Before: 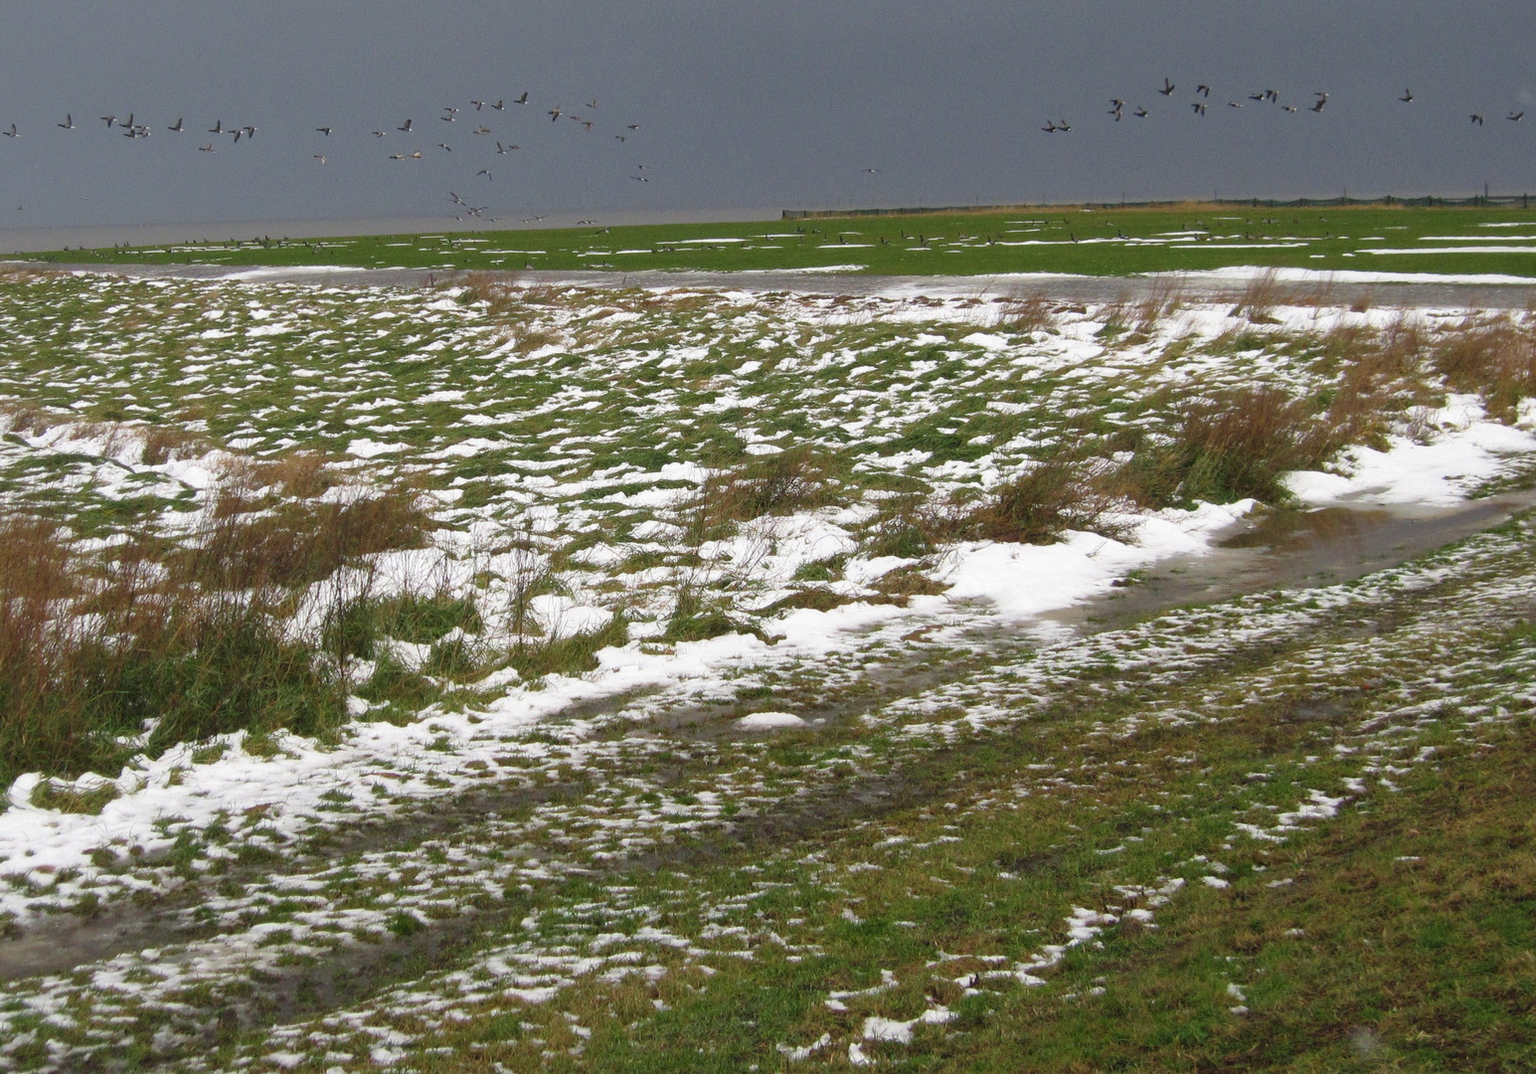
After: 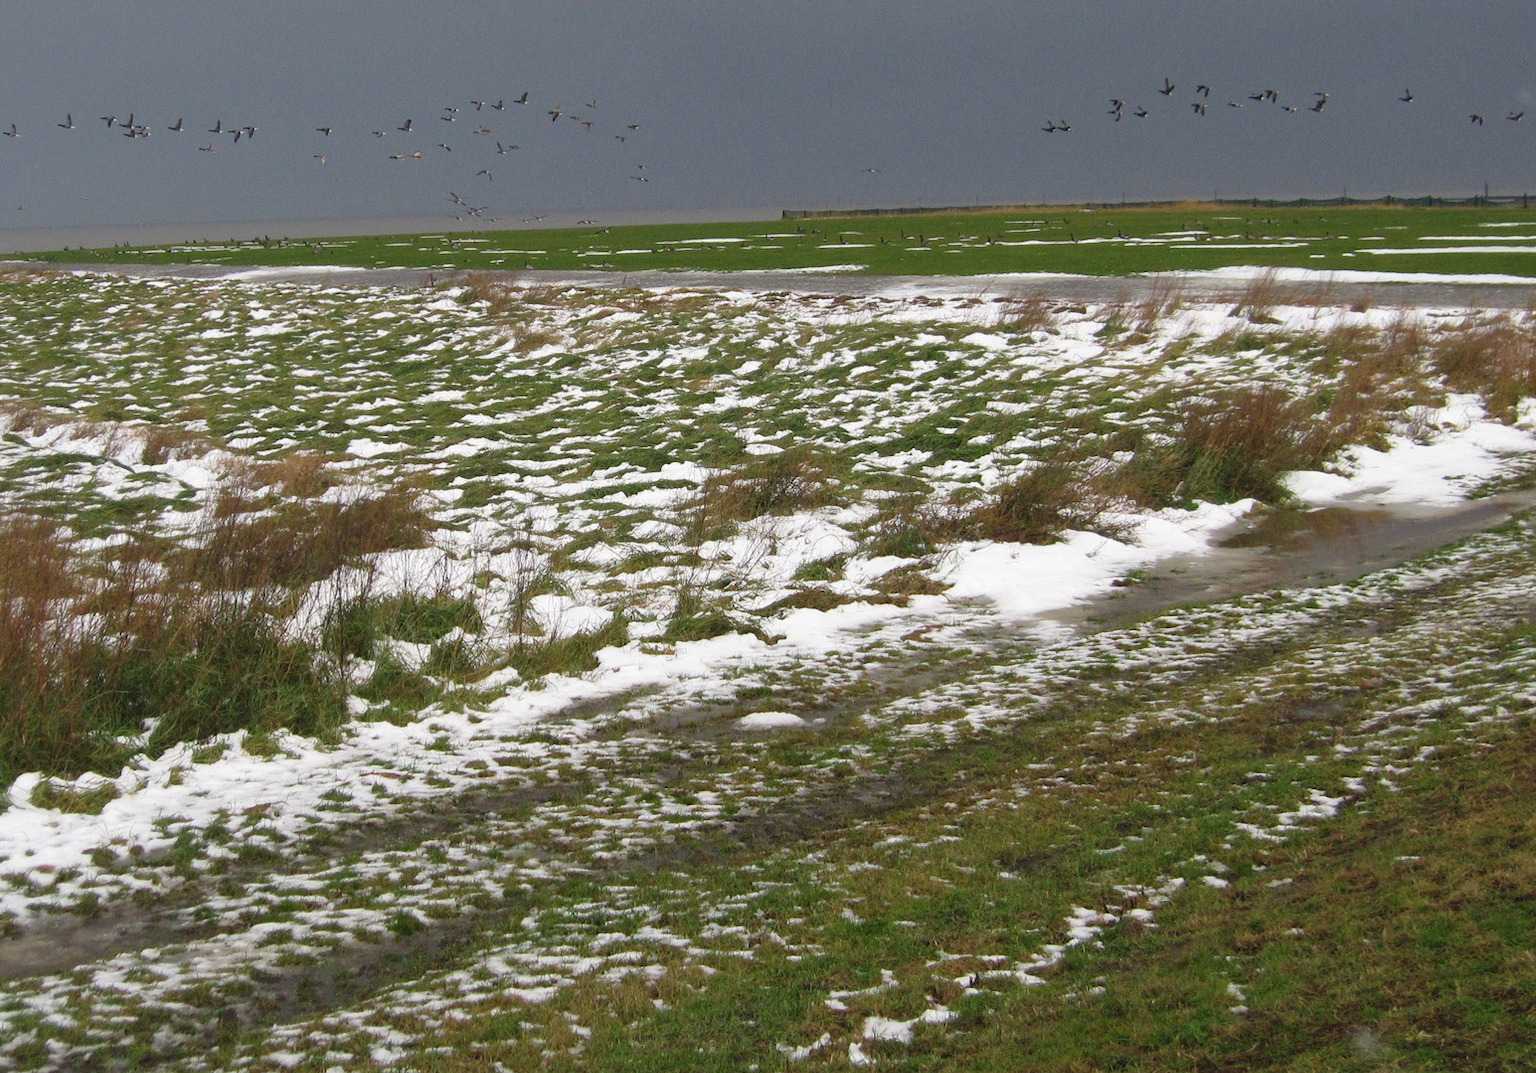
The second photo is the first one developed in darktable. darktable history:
exposure: exposure -0.015 EV, compensate exposure bias true, compensate highlight preservation false
